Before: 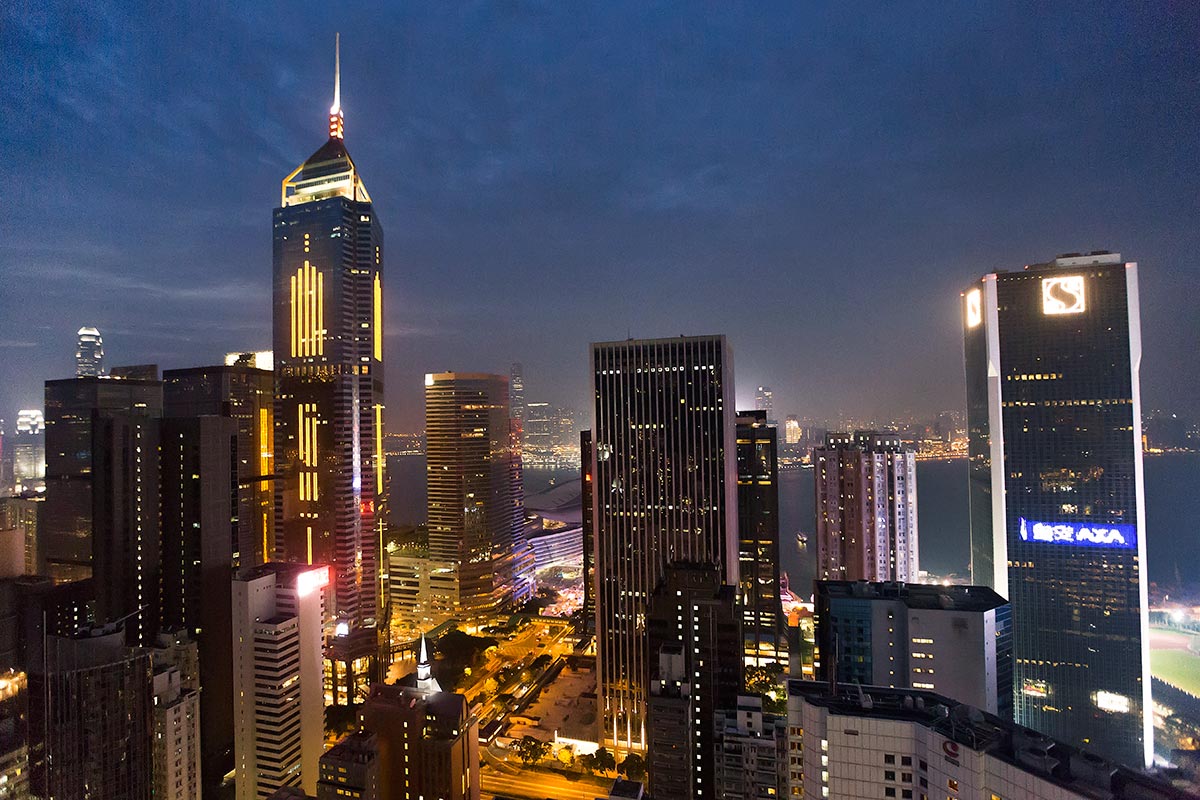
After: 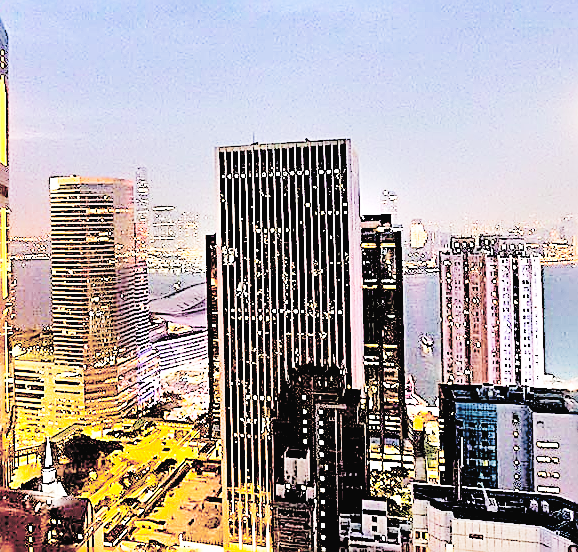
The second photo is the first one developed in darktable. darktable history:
contrast brightness saturation: brightness 0.987
tone curve: curves: ch0 [(0, 0.022) (0.177, 0.086) (0.392, 0.438) (0.704, 0.844) (0.858, 0.938) (1, 0.981)]; ch1 [(0, 0) (0.402, 0.36) (0.476, 0.456) (0.498, 0.497) (0.518, 0.521) (0.58, 0.598) (0.619, 0.65) (0.692, 0.737) (1, 1)]; ch2 [(0, 0) (0.415, 0.438) (0.483, 0.499) (0.503, 0.503) (0.526, 0.532) (0.563, 0.604) (0.626, 0.697) (0.699, 0.753) (0.997, 0.858)], preserve colors none
exposure: black level correction 0.012, exposure 0.702 EV, compensate highlight preservation false
color balance rgb: shadows lift › chroma 1.043%, shadows lift › hue 29.66°, linear chroma grading › mid-tones 7.232%, perceptual saturation grading › global saturation 3.193%, perceptual brilliance grading › global brilliance -4.328%, perceptual brilliance grading › highlights 23.962%, perceptual brilliance grading › mid-tones 7.134%, perceptual brilliance grading › shadows -5.041%, saturation formula JzAzBz (2021)
crop: left 31.307%, top 24.541%, right 20.443%, bottom 6.397%
sharpen: amount 1.996
haze removal: compatibility mode true, adaptive false
